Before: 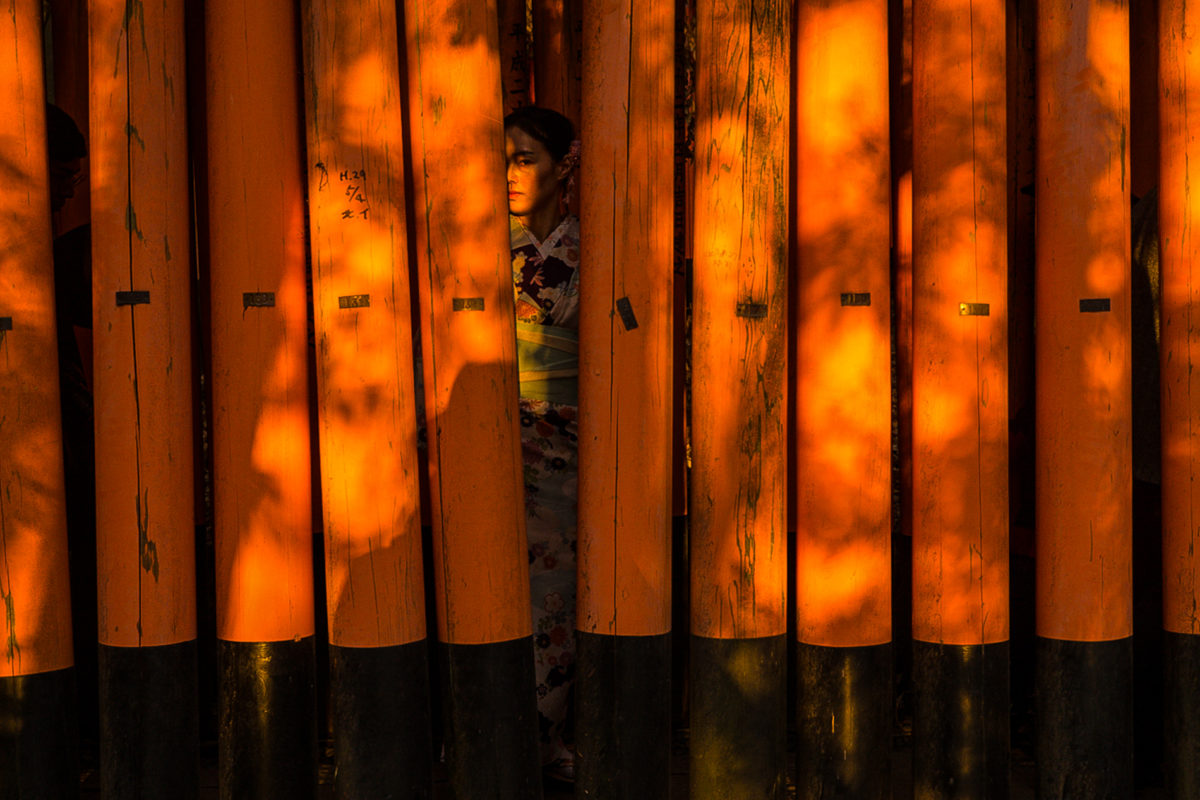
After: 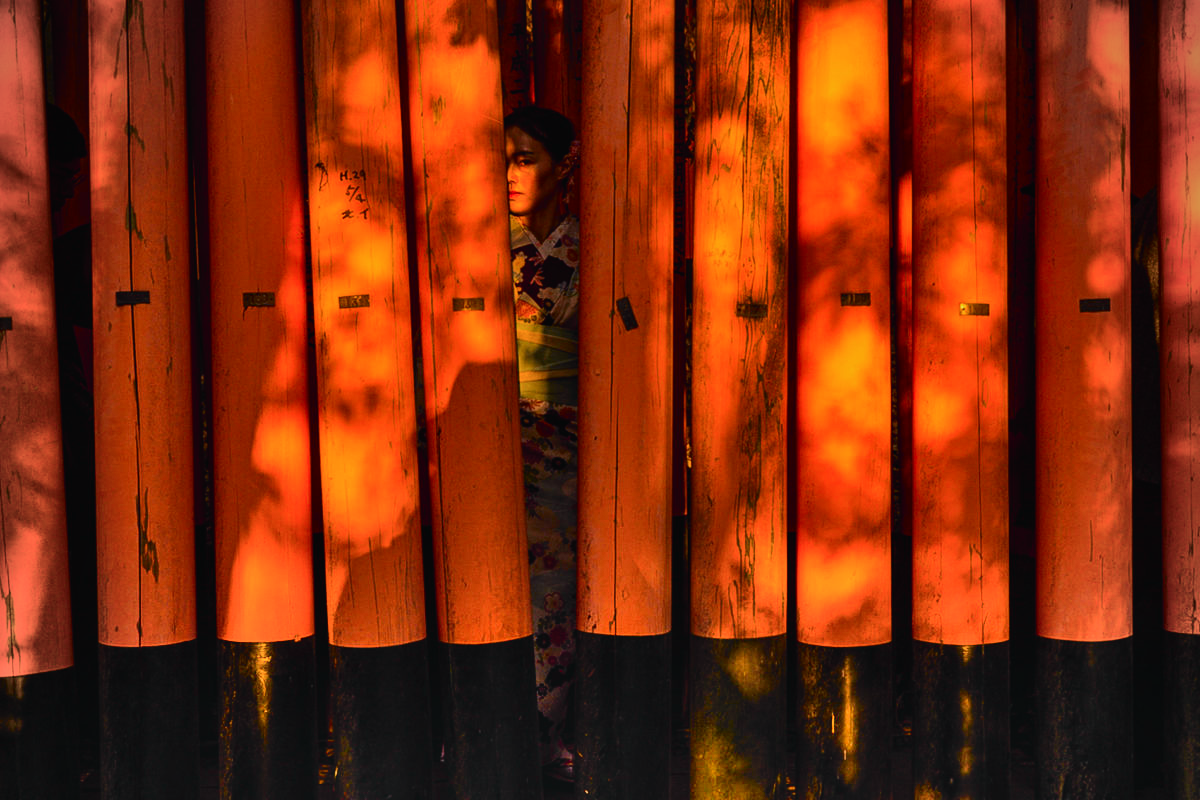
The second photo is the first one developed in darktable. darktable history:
shadows and highlights: shadows 80.73, white point adjustment -9.07, highlights -61.46, soften with gaussian
tone curve: curves: ch0 [(0, 0.015) (0.037, 0.032) (0.131, 0.113) (0.275, 0.26) (0.497, 0.531) (0.617, 0.663) (0.704, 0.748) (0.813, 0.842) (0.911, 0.931) (0.997, 1)]; ch1 [(0, 0) (0.301, 0.3) (0.444, 0.438) (0.493, 0.494) (0.501, 0.499) (0.534, 0.543) (0.582, 0.605) (0.658, 0.687) (0.746, 0.79) (1, 1)]; ch2 [(0, 0) (0.246, 0.234) (0.36, 0.356) (0.415, 0.426) (0.476, 0.492) (0.502, 0.499) (0.525, 0.513) (0.533, 0.534) (0.586, 0.598) (0.634, 0.643) (0.706, 0.717) (0.853, 0.83) (1, 0.951)], color space Lab, independent channels, preserve colors none
vignetting: fall-off radius 60.92%
